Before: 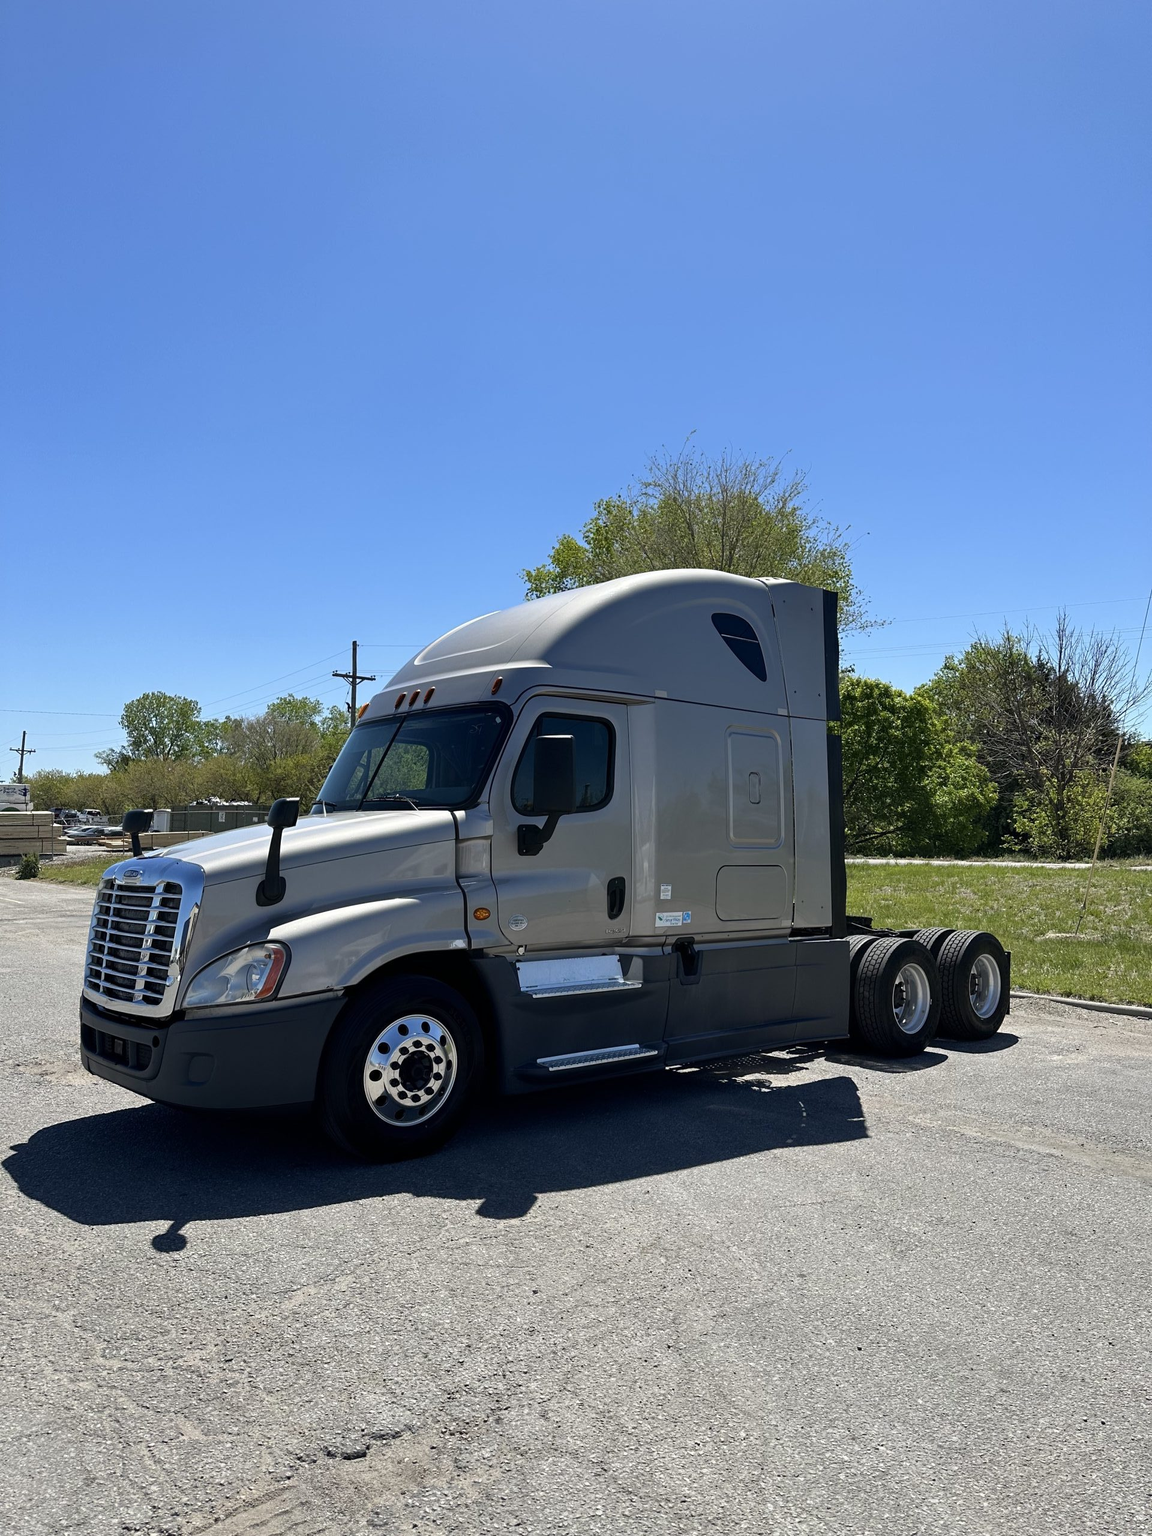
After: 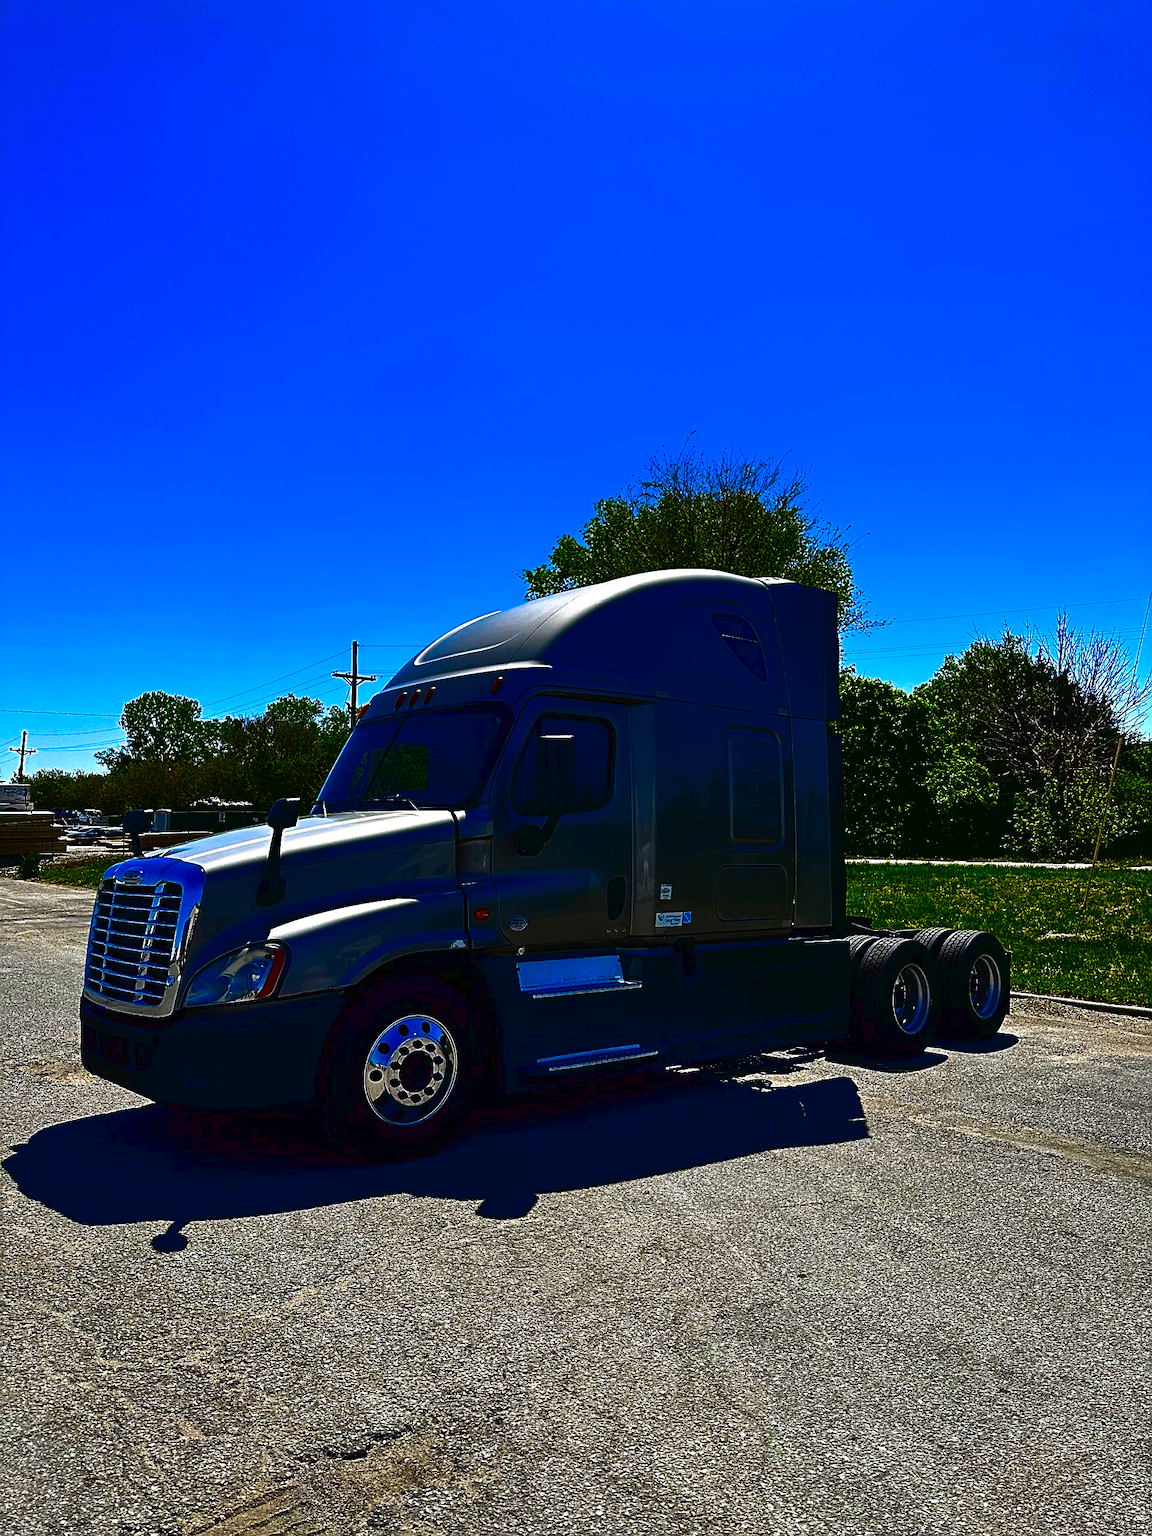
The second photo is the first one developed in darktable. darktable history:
tone curve: curves: ch0 [(0, 0) (0.003, 0.028) (0.011, 0.028) (0.025, 0.026) (0.044, 0.036) (0.069, 0.06) (0.1, 0.101) (0.136, 0.15) (0.177, 0.203) (0.224, 0.271) (0.277, 0.345) (0.335, 0.422) (0.399, 0.515) (0.468, 0.611) (0.543, 0.716) (0.623, 0.826) (0.709, 0.942) (0.801, 0.992) (0.898, 1) (1, 1)], preserve colors none
sharpen: on, module defaults
contrast brightness saturation: brightness -1, saturation 1
